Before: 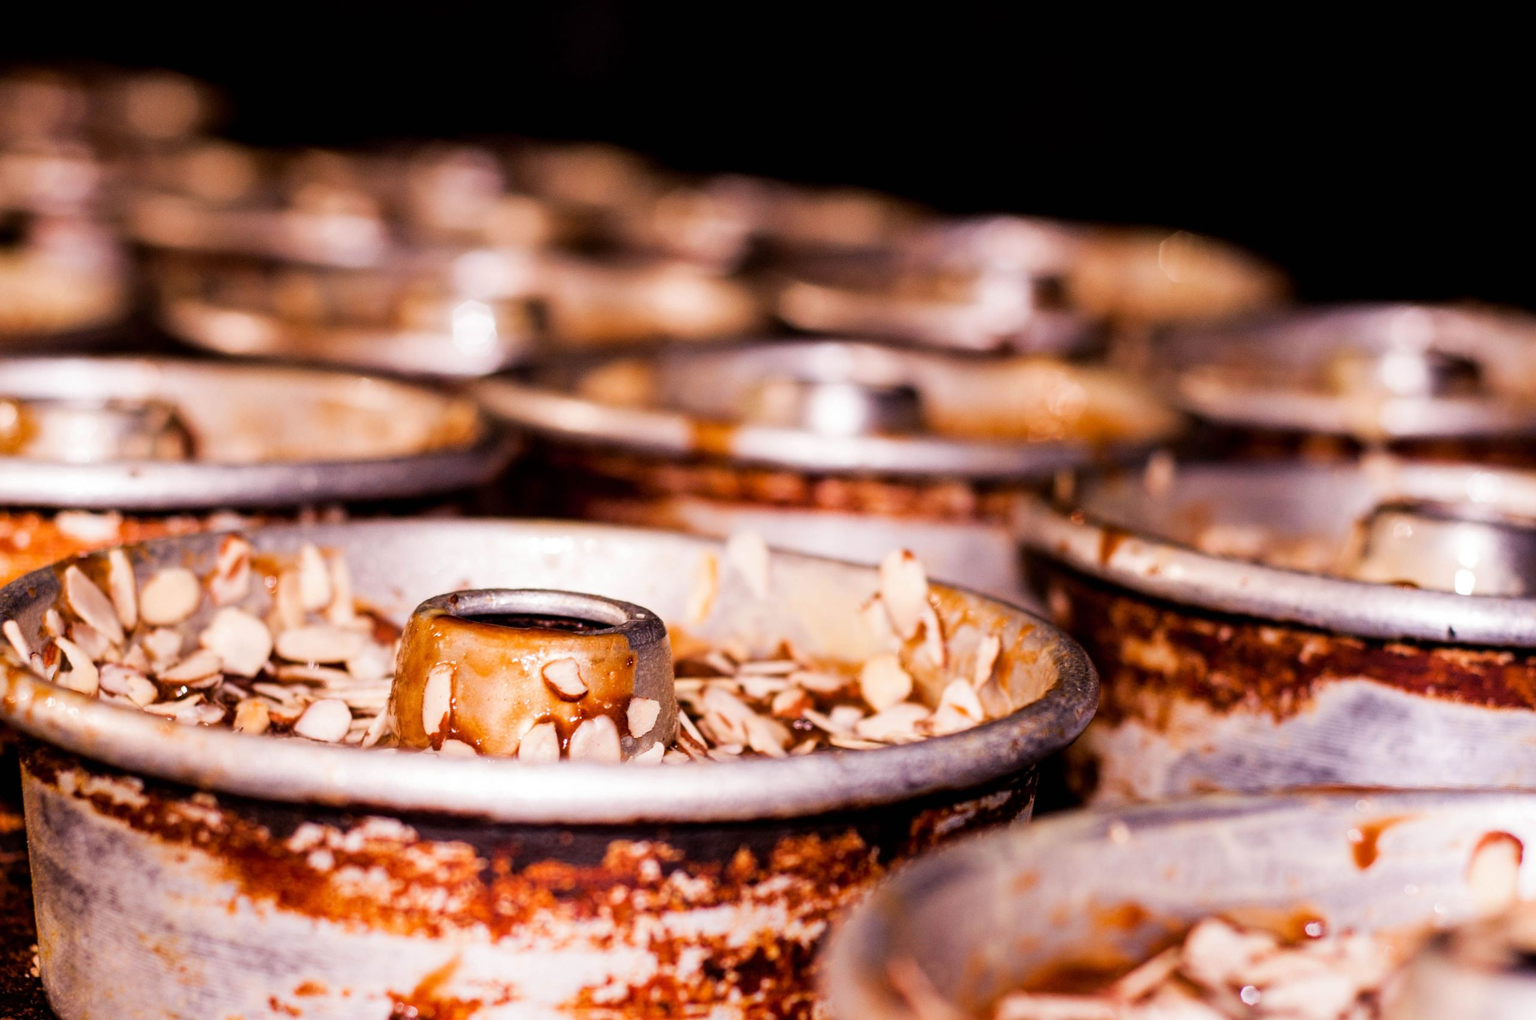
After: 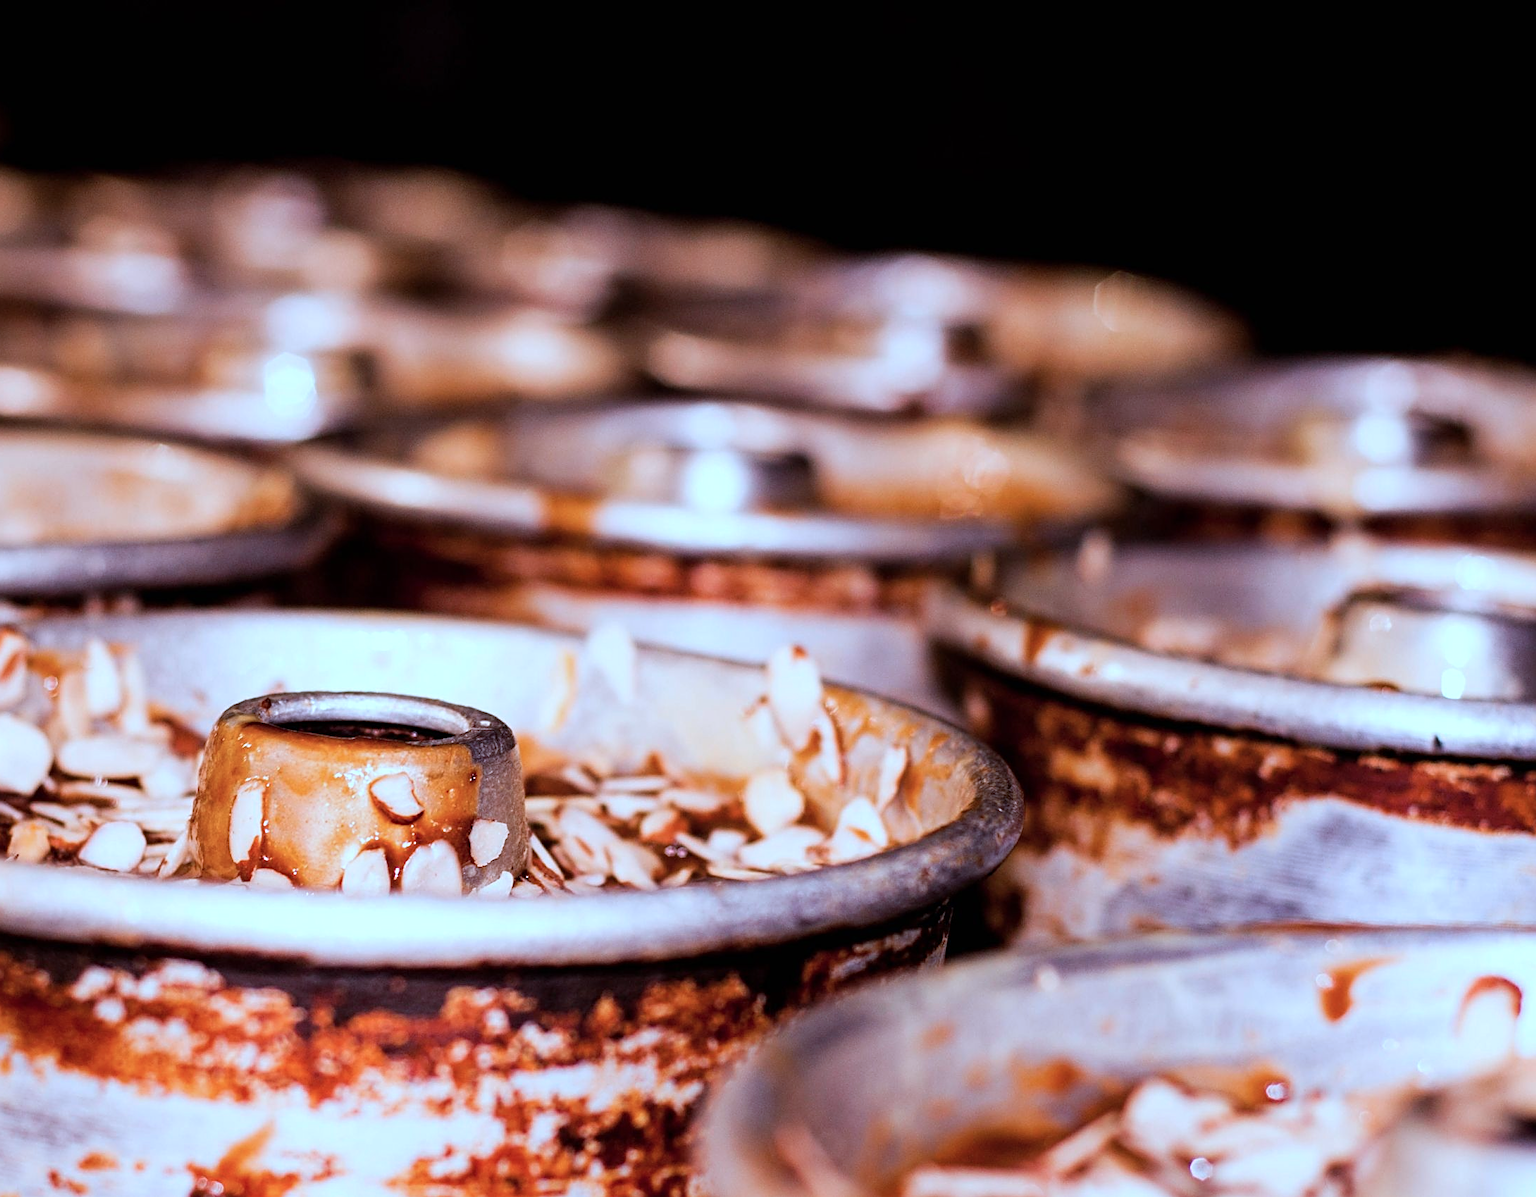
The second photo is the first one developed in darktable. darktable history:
sharpen: on, module defaults
crop and rotate: left 14.809%
color correction: highlights a* -9.44, highlights b* -23.91
